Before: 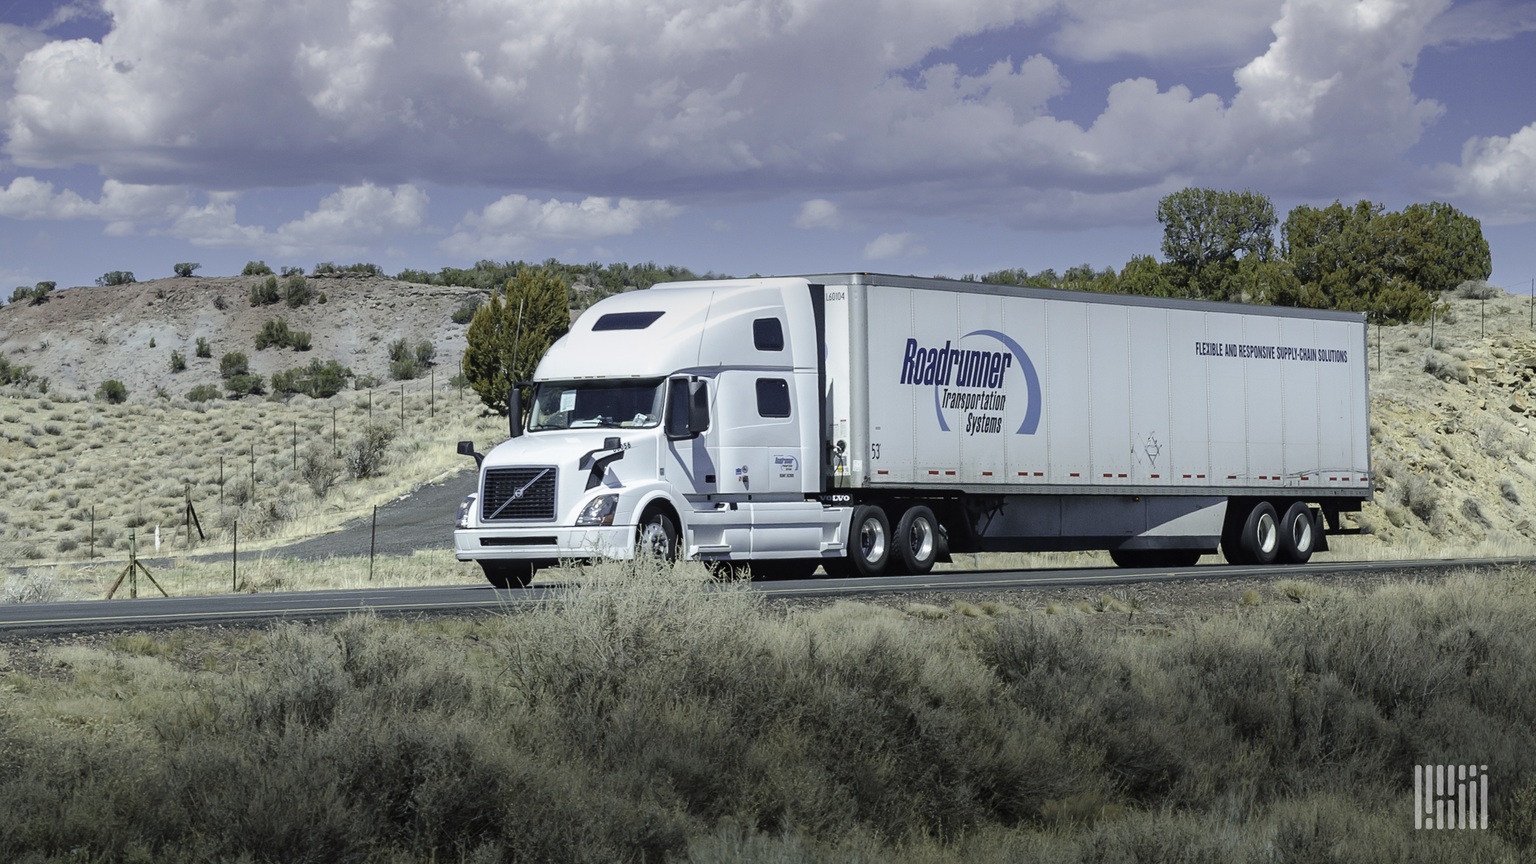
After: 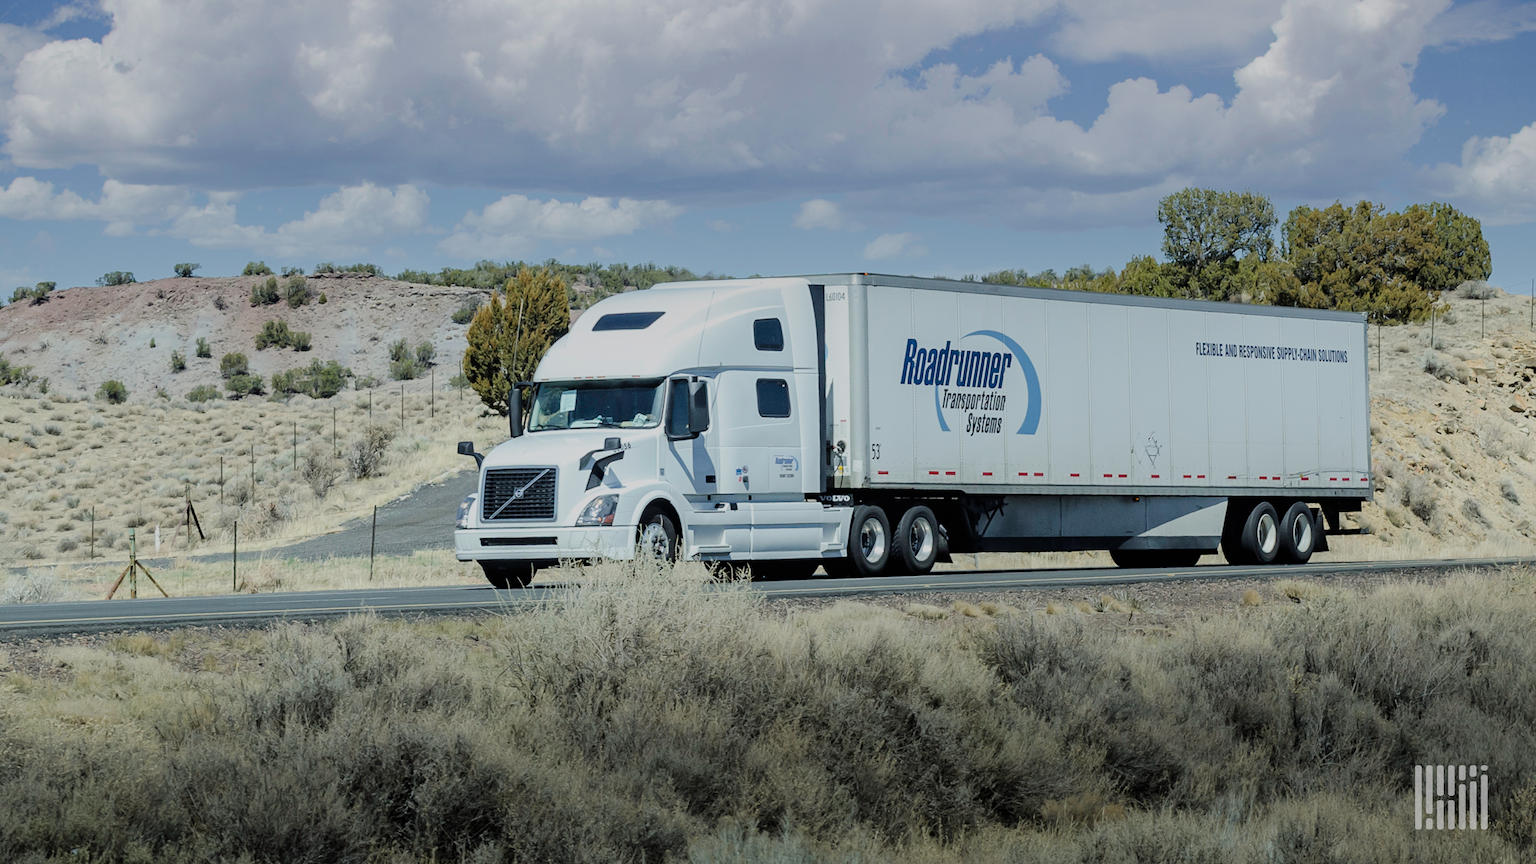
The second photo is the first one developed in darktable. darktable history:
filmic rgb: black relative exposure -7.65 EV, white relative exposure 4.56 EV, hardness 3.61
haze removal: strength 0.021, distance 0.249, compatibility mode true, adaptive false
